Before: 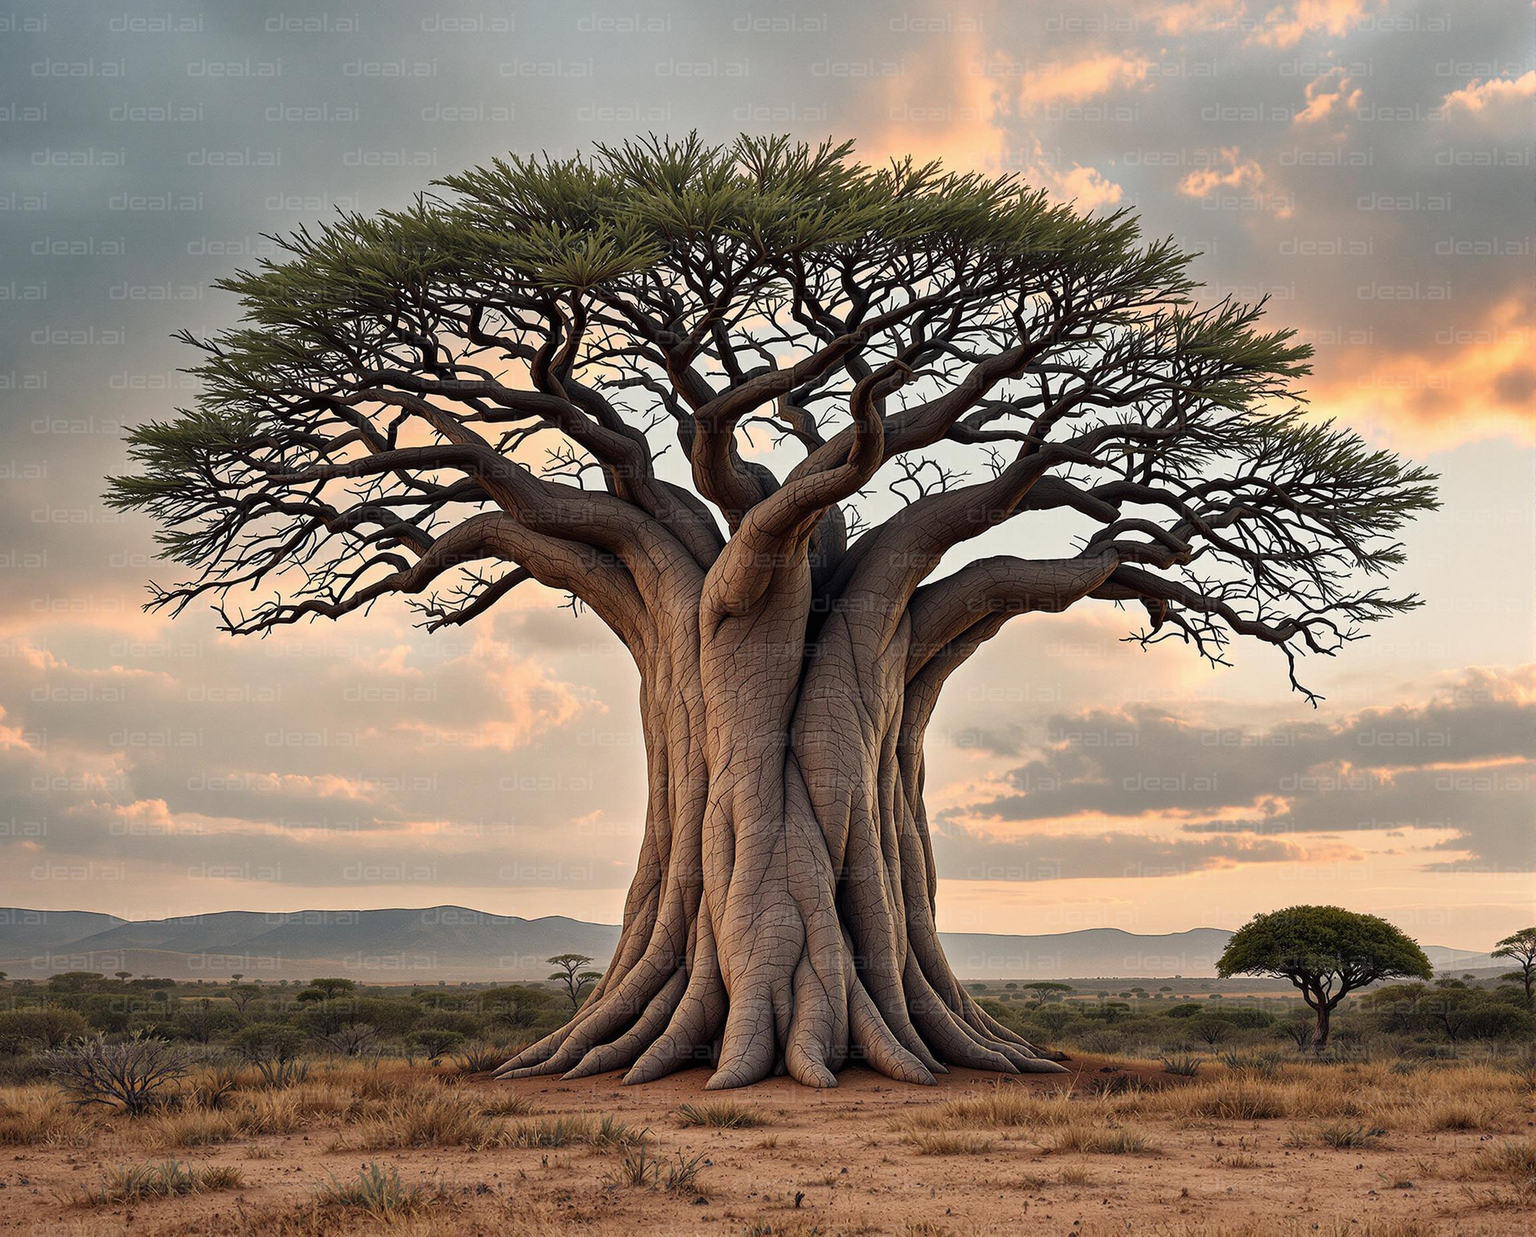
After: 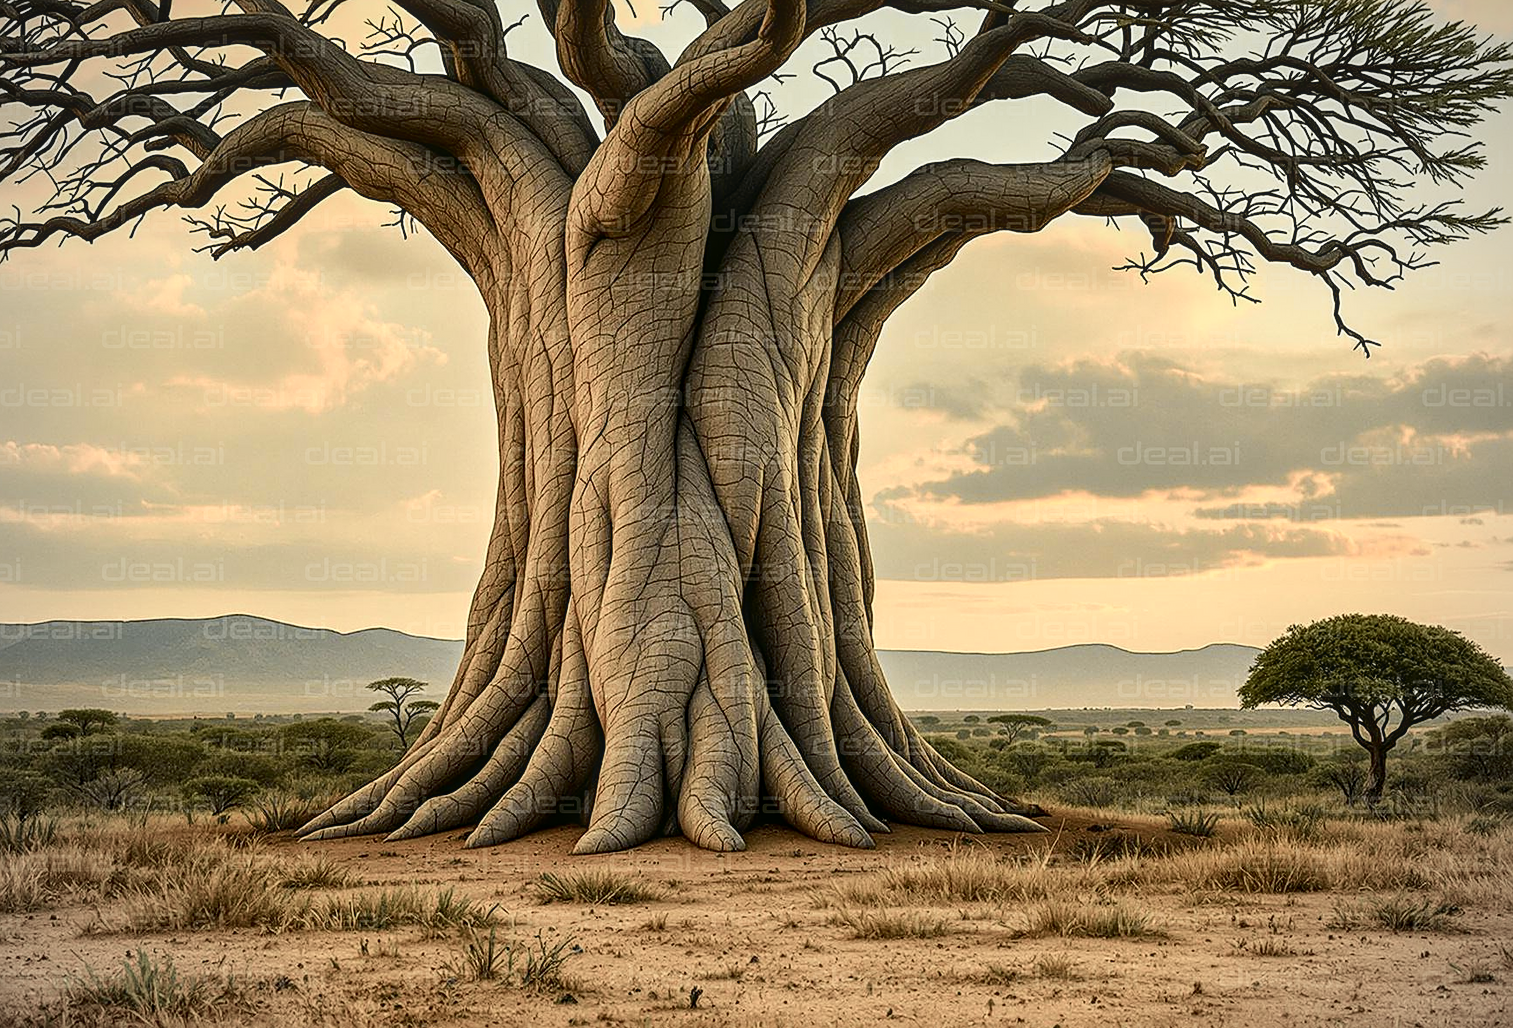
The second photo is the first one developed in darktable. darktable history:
local contrast: on, module defaults
crop and rotate: left 17.299%, top 35.115%, right 7.015%, bottom 1.024%
tone curve: curves: ch0 [(0, 0.023) (0.087, 0.065) (0.184, 0.168) (0.45, 0.54) (0.57, 0.683) (0.722, 0.825) (0.877, 0.948) (1, 1)]; ch1 [(0, 0) (0.388, 0.369) (0.44, 0.45) (0.495, 0.491) (0.534, 0.528) (0.657, 0.655) (1, 1)]; ch2 [(0, 0) (0.353, 0.317) (0.408, 0.427) (0.5, 0.497) (0.534, 0.544) (0.576, 0.605) (0.625, 0.631) (1, 1)], color space Lab, independent channels, preserve colors none
color balance: mode lift, gamma, gain (sRGB), lift [1.04, 1, 1, 0.97], gamma [1.01, 1, 1, 0.97], gain [0.96, 1, 1, 0.97]
vignetting: fall-off radius 60.92%
sharpen: on, module defaults
